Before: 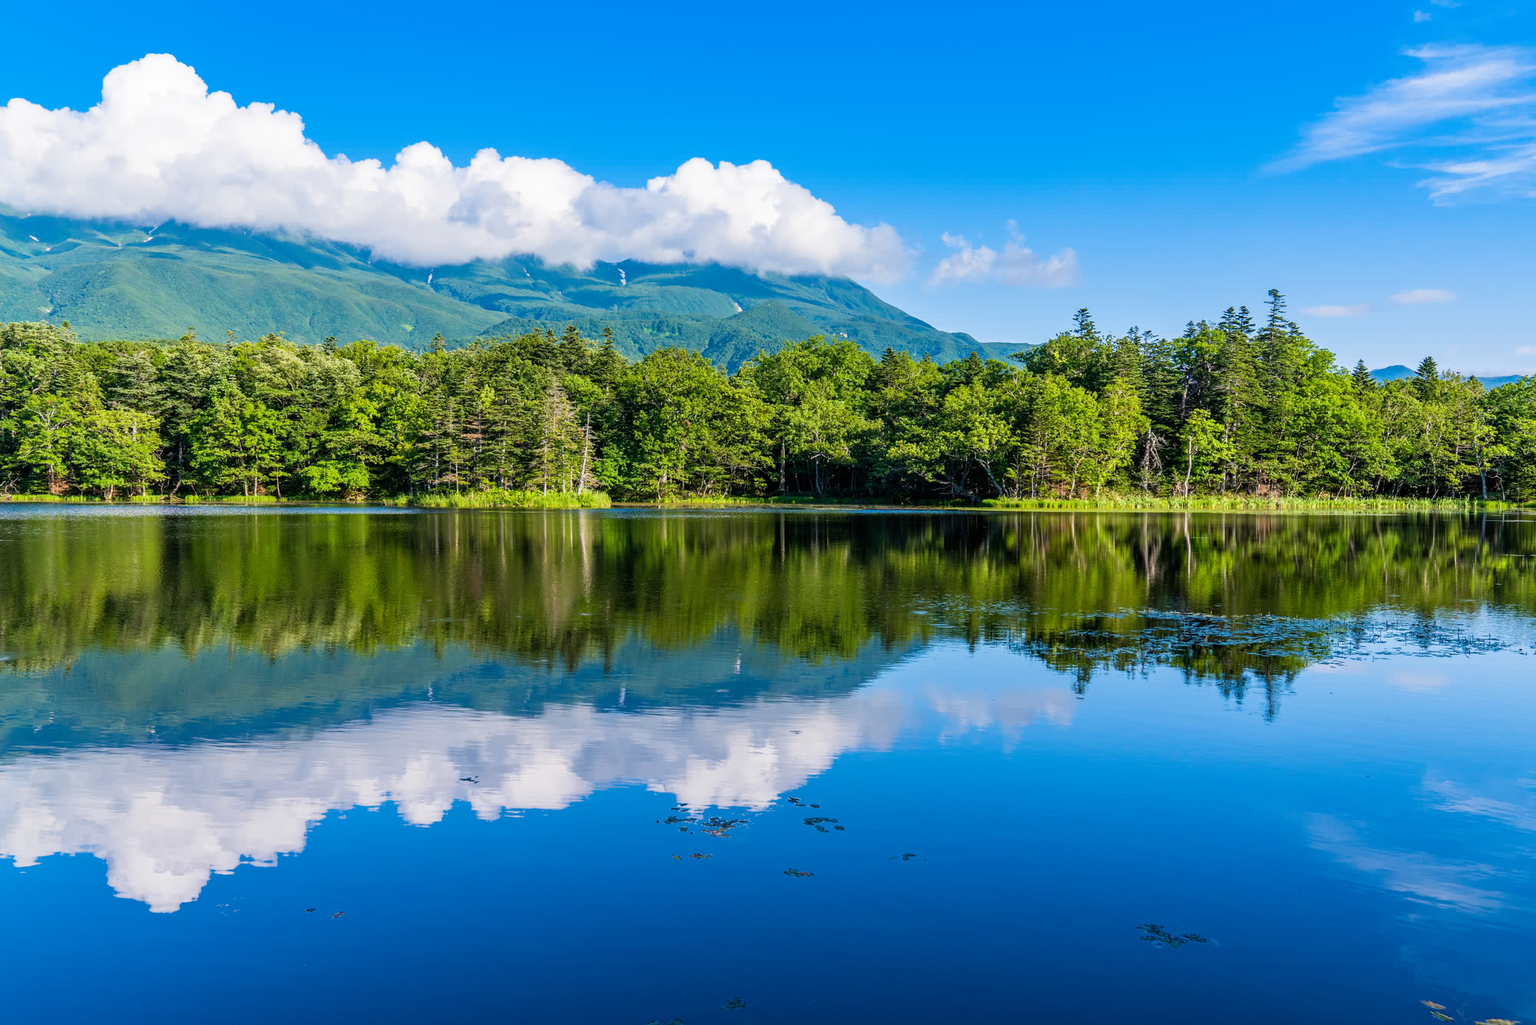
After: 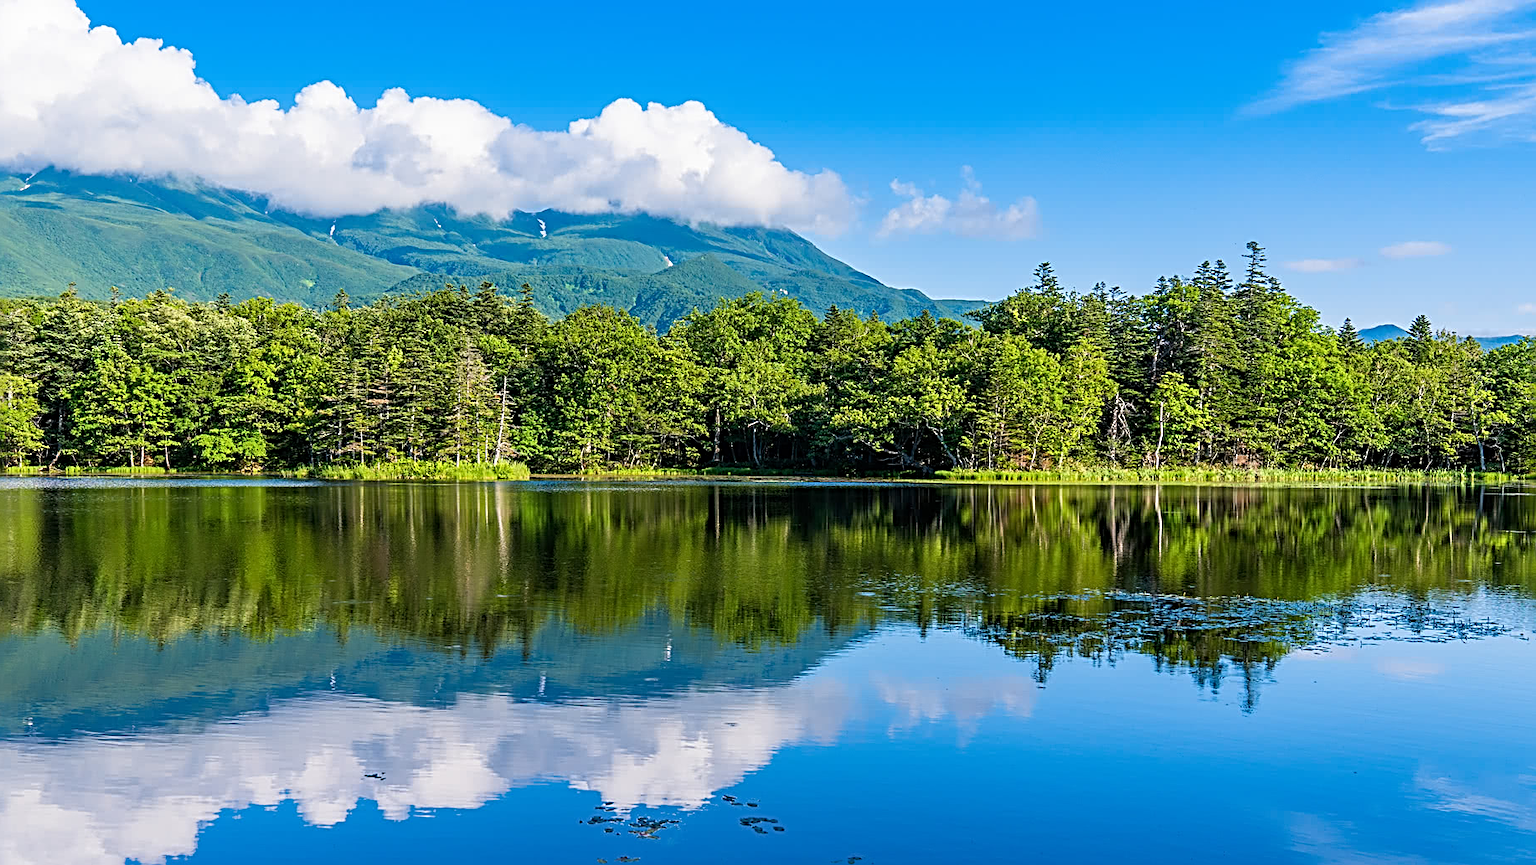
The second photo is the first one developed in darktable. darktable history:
crop: left 8.155%, top 6.611%, bottom 15.385%
sharpen: radius 3.025, amount 0.757
